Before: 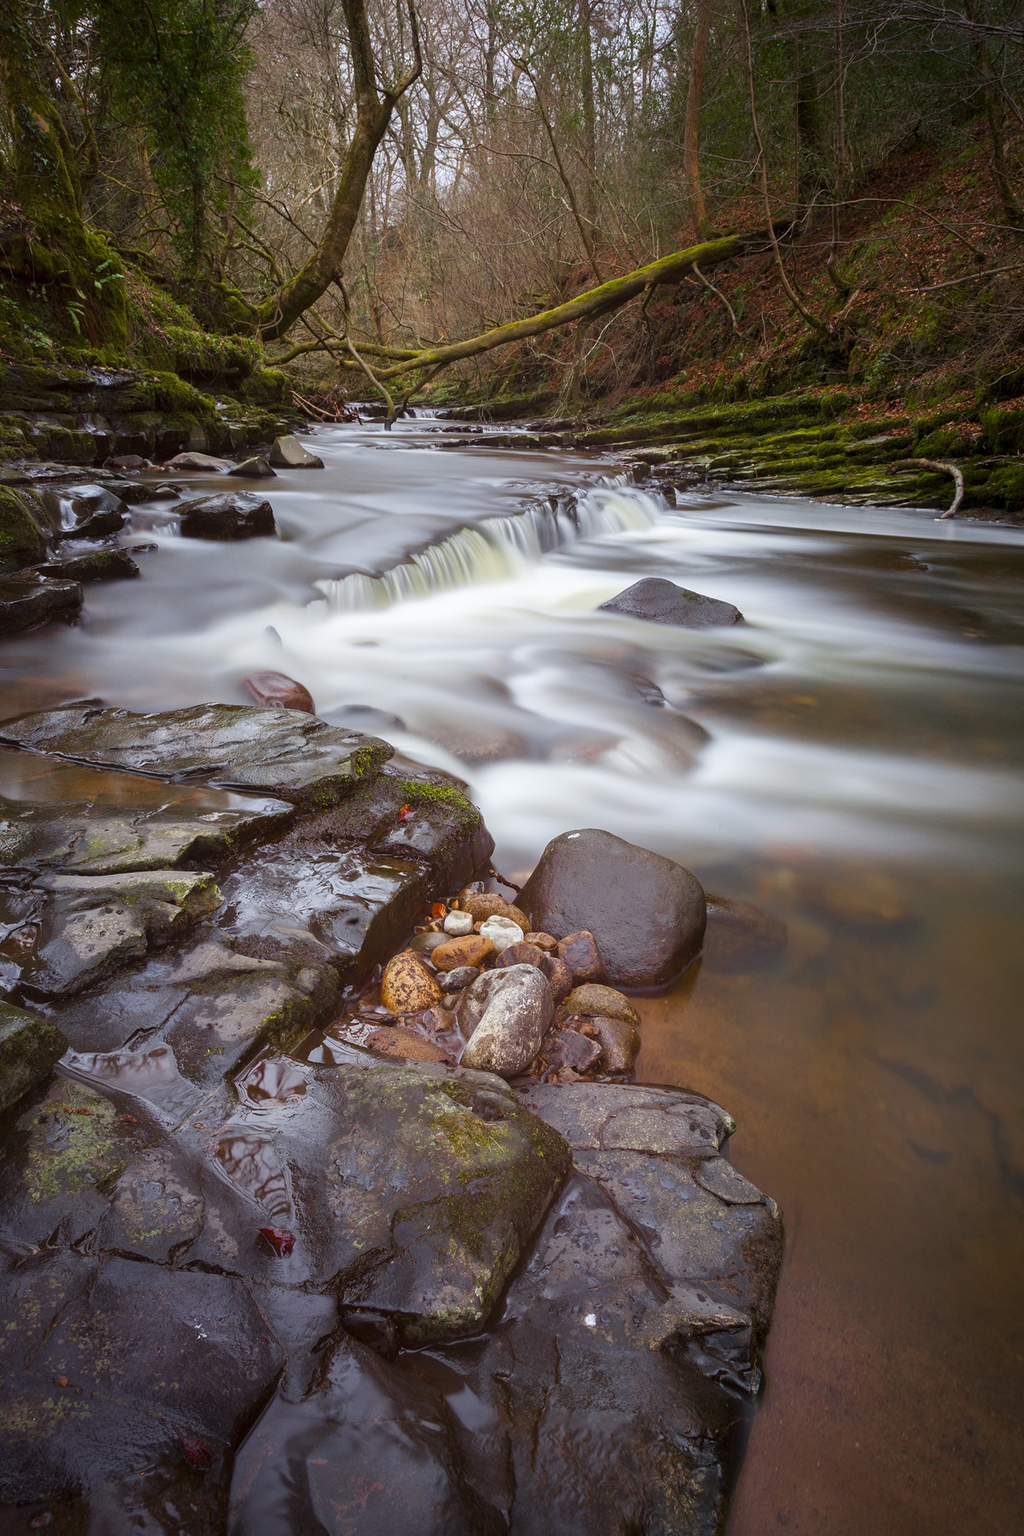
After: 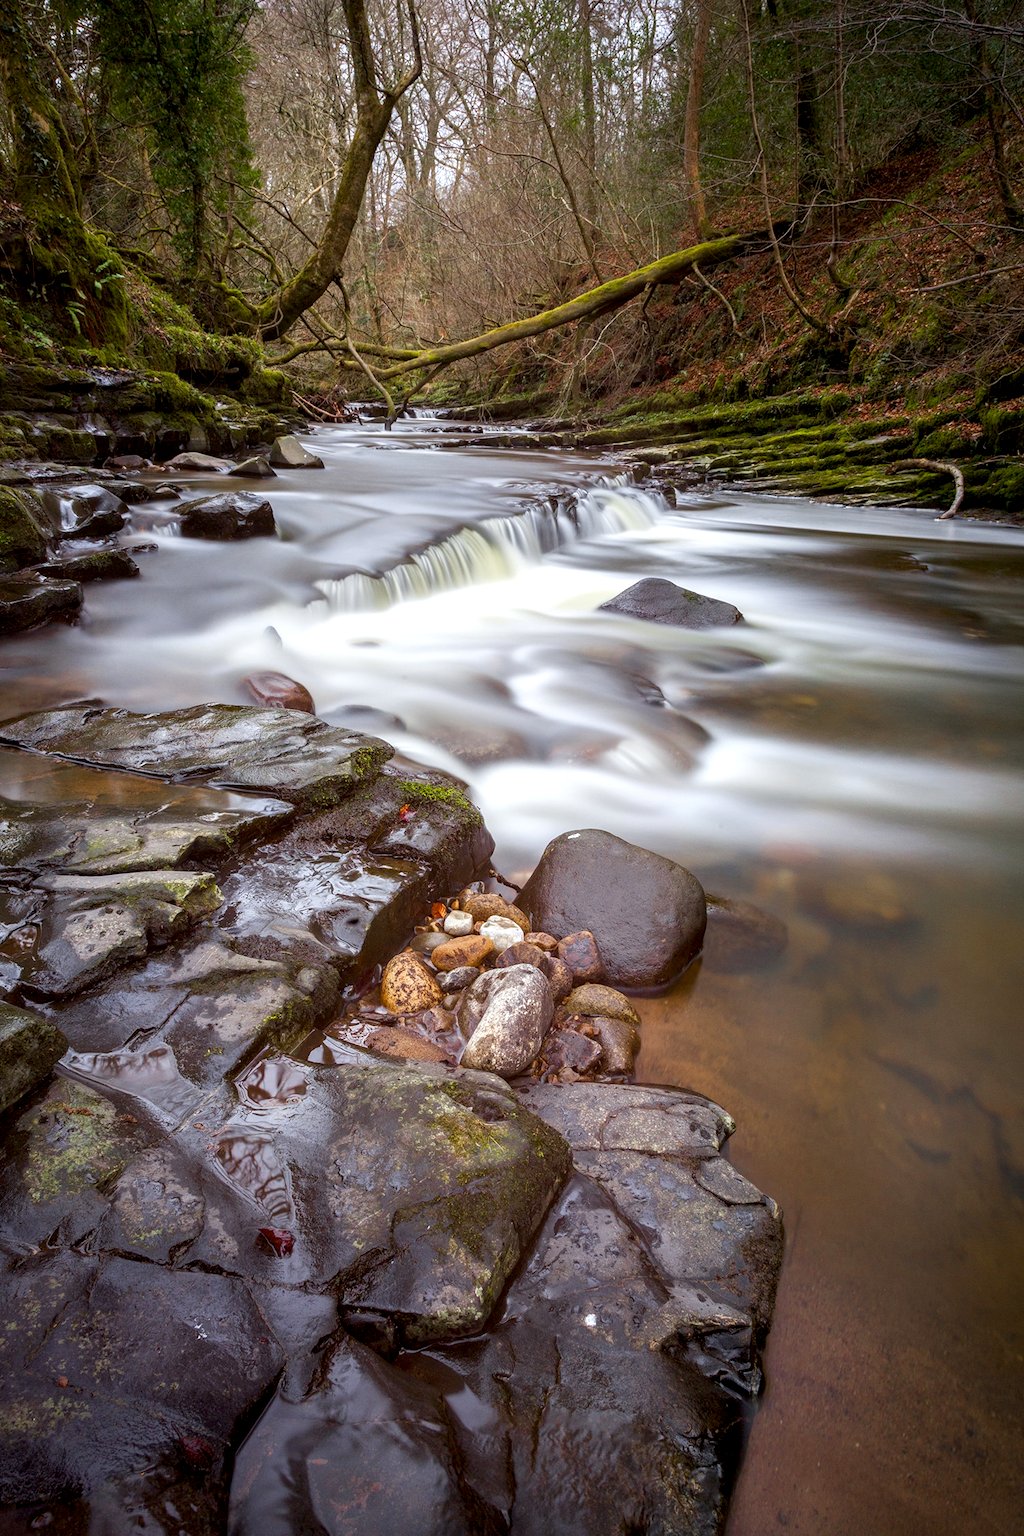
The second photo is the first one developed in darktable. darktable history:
exposure: black level correction 0.005, exposure 0.282 EV, compensate highlight preservation false
local contrast: on, module defaults
